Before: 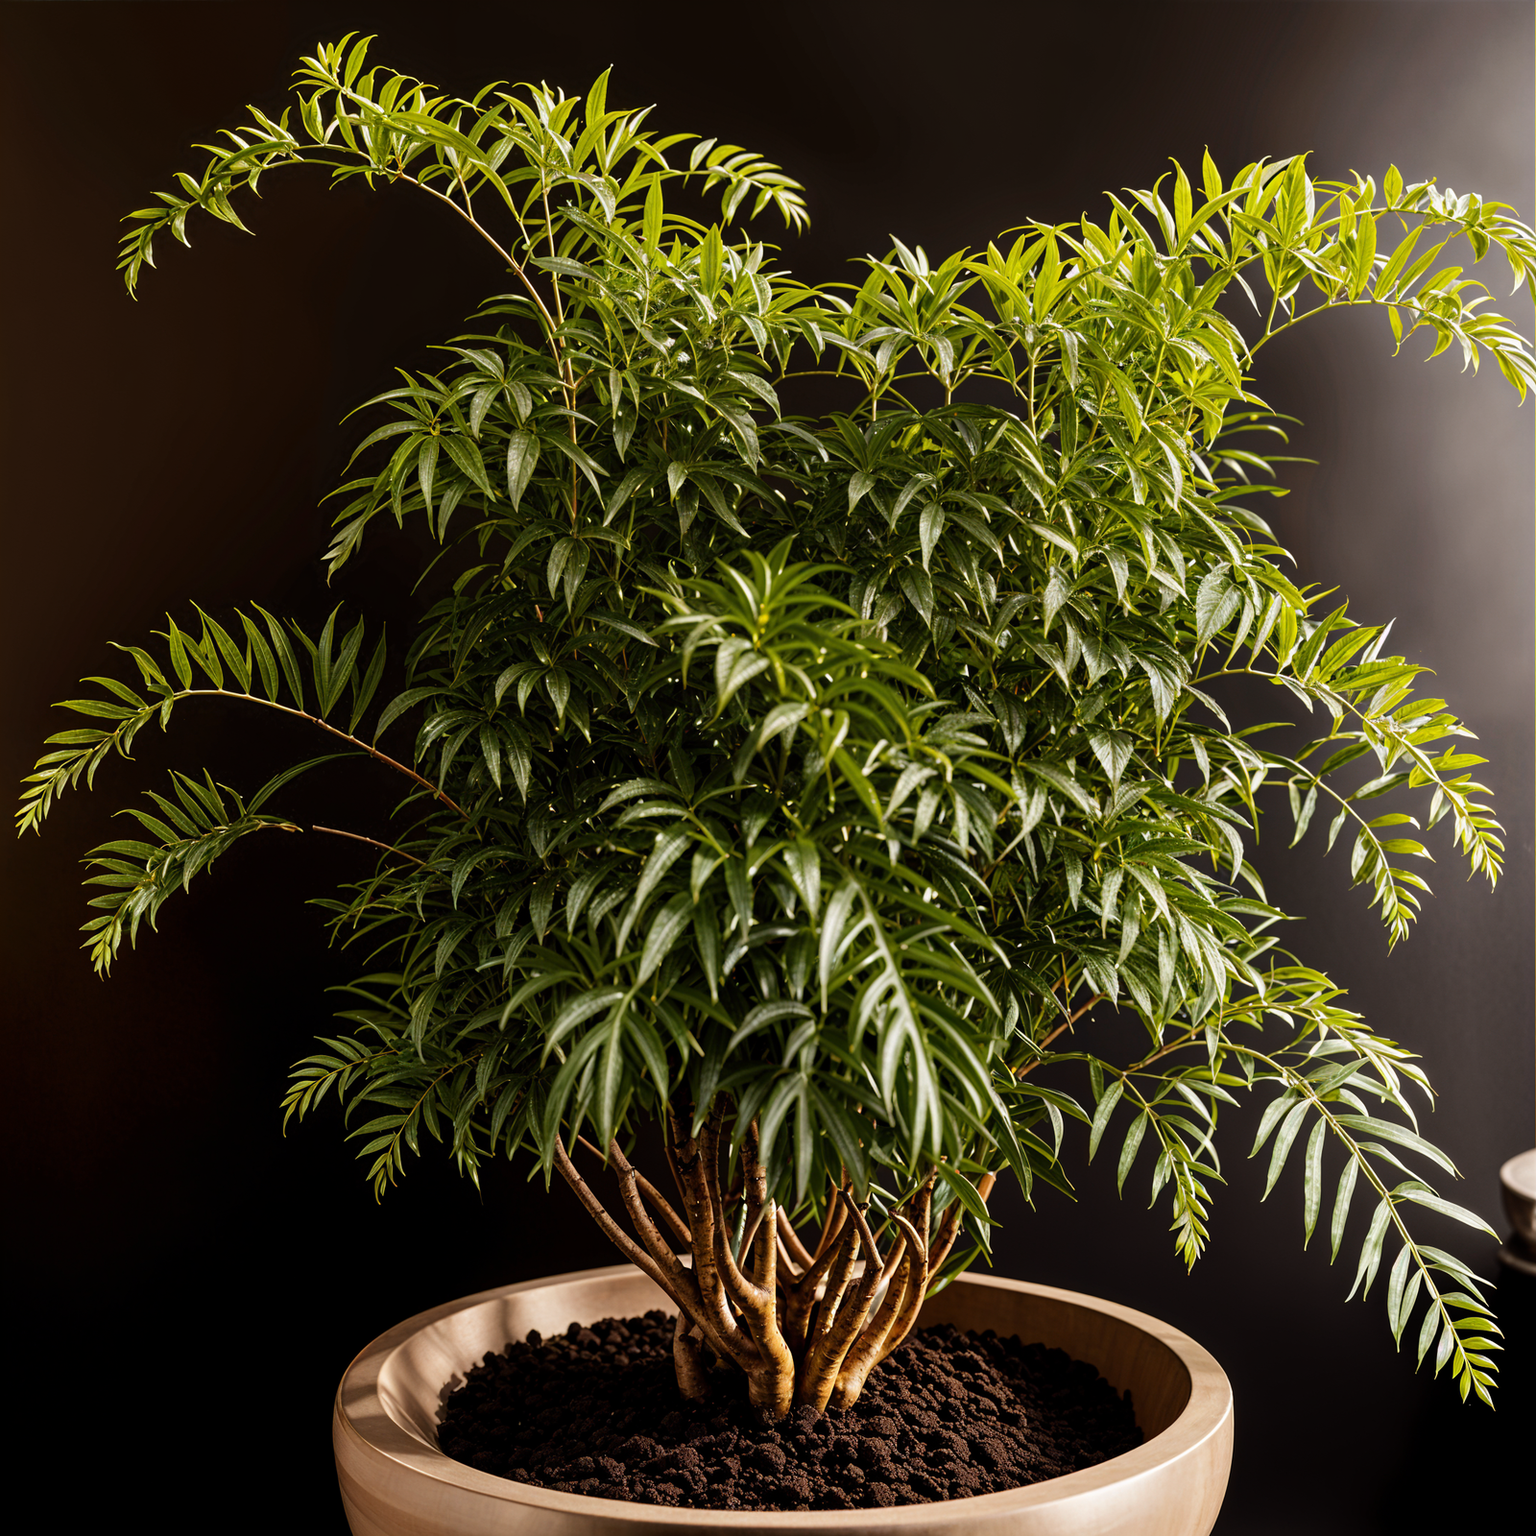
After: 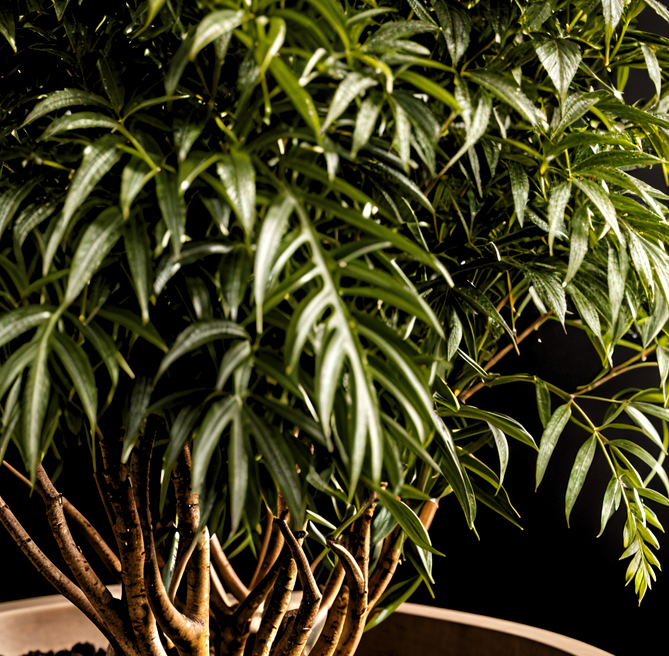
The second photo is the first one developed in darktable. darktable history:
crop: left 37.455%, top 45.173%, right 20.725%, bottom 13.812%
levels: black 0.079%, levels [0.062, 0.494, 0.925]
